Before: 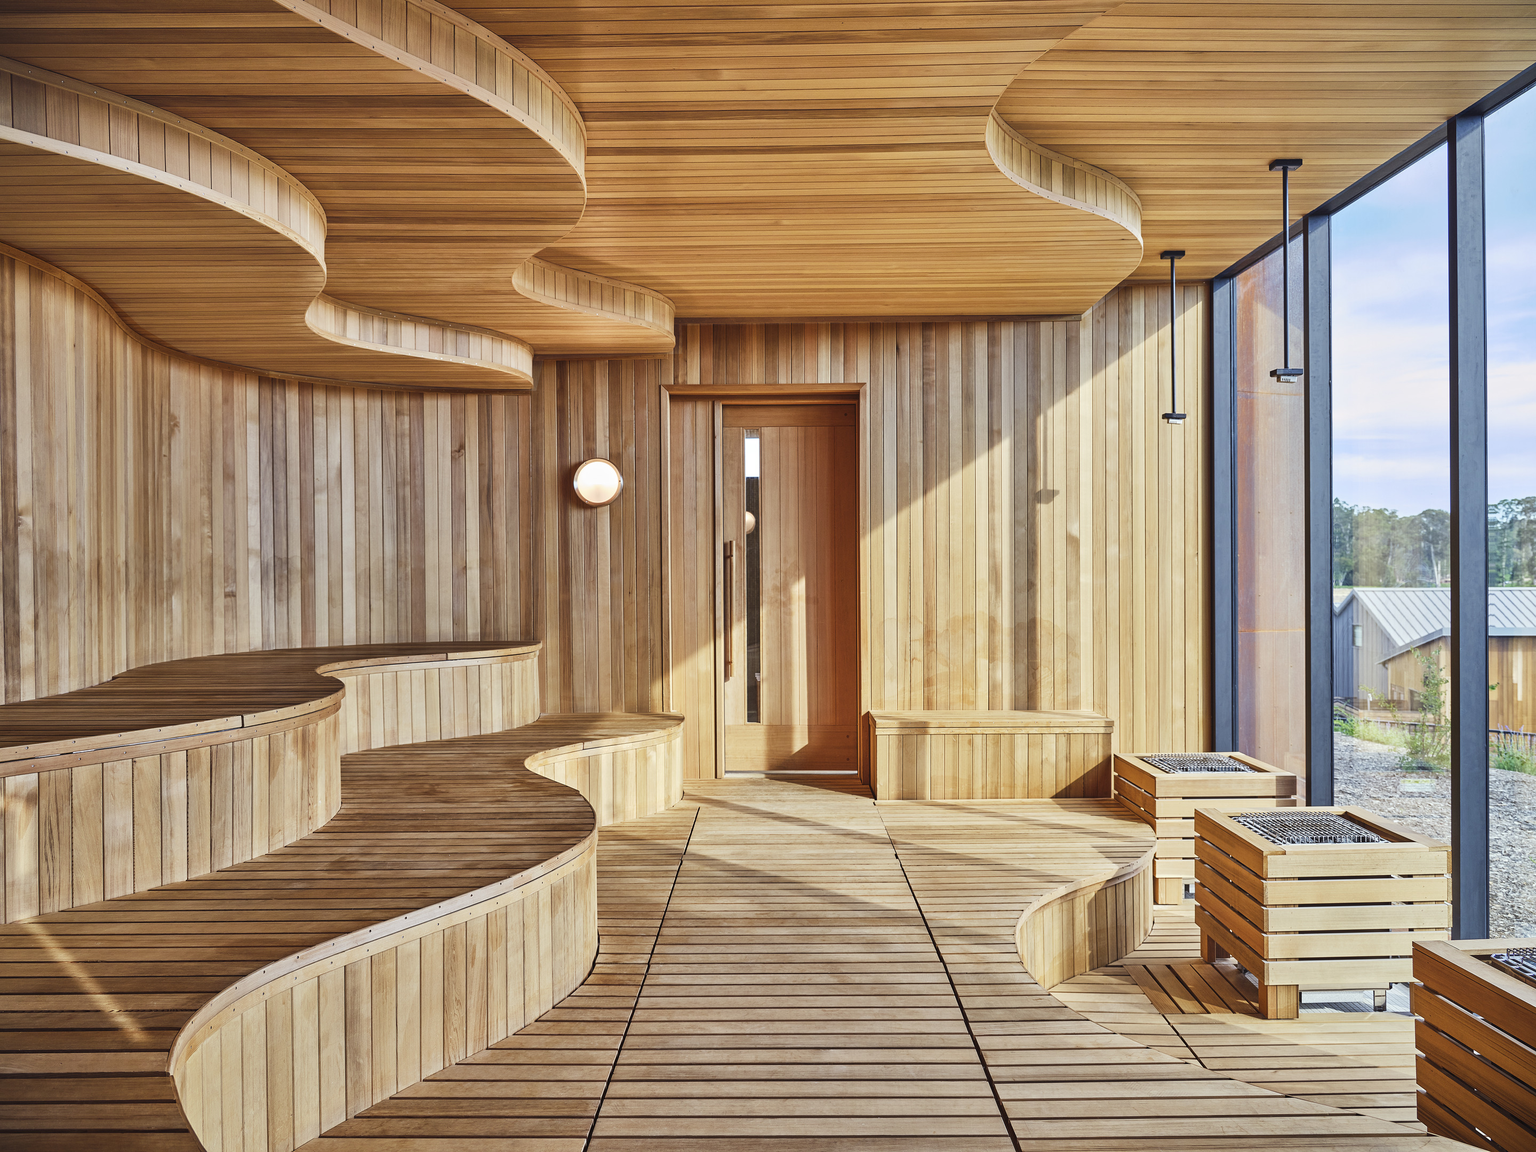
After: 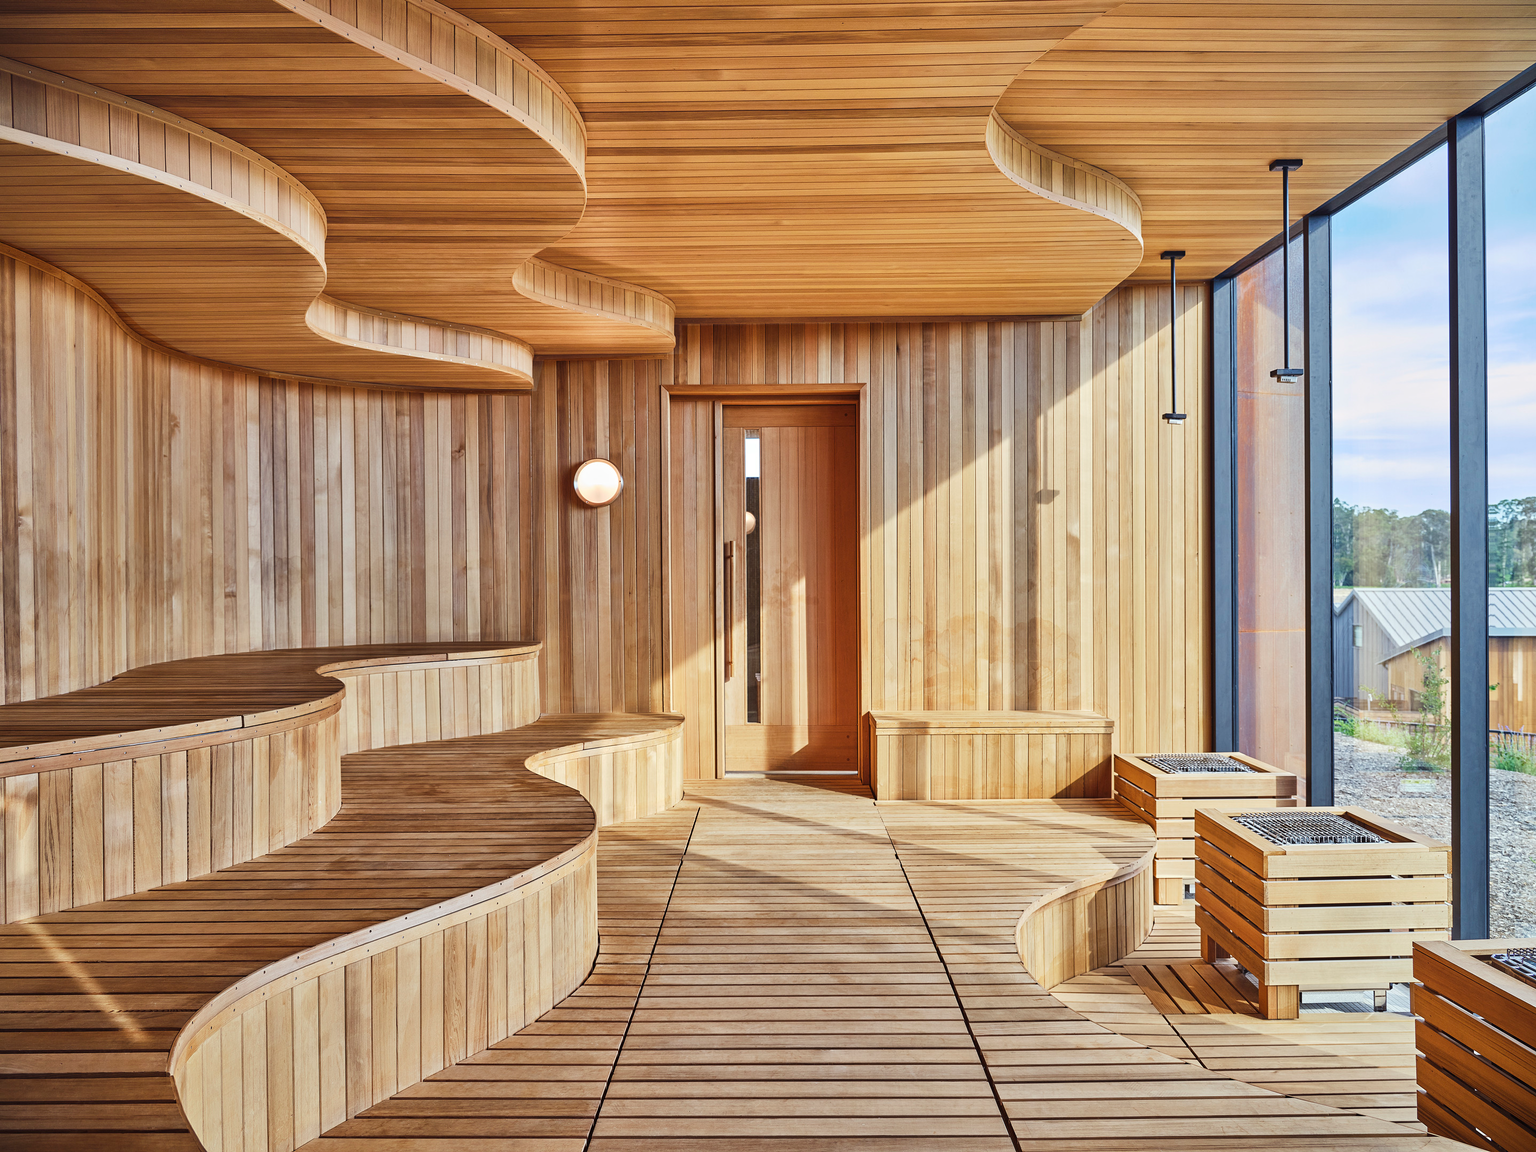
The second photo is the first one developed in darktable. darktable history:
color correction: highlights a* -0.137, highlights b* 0.137
